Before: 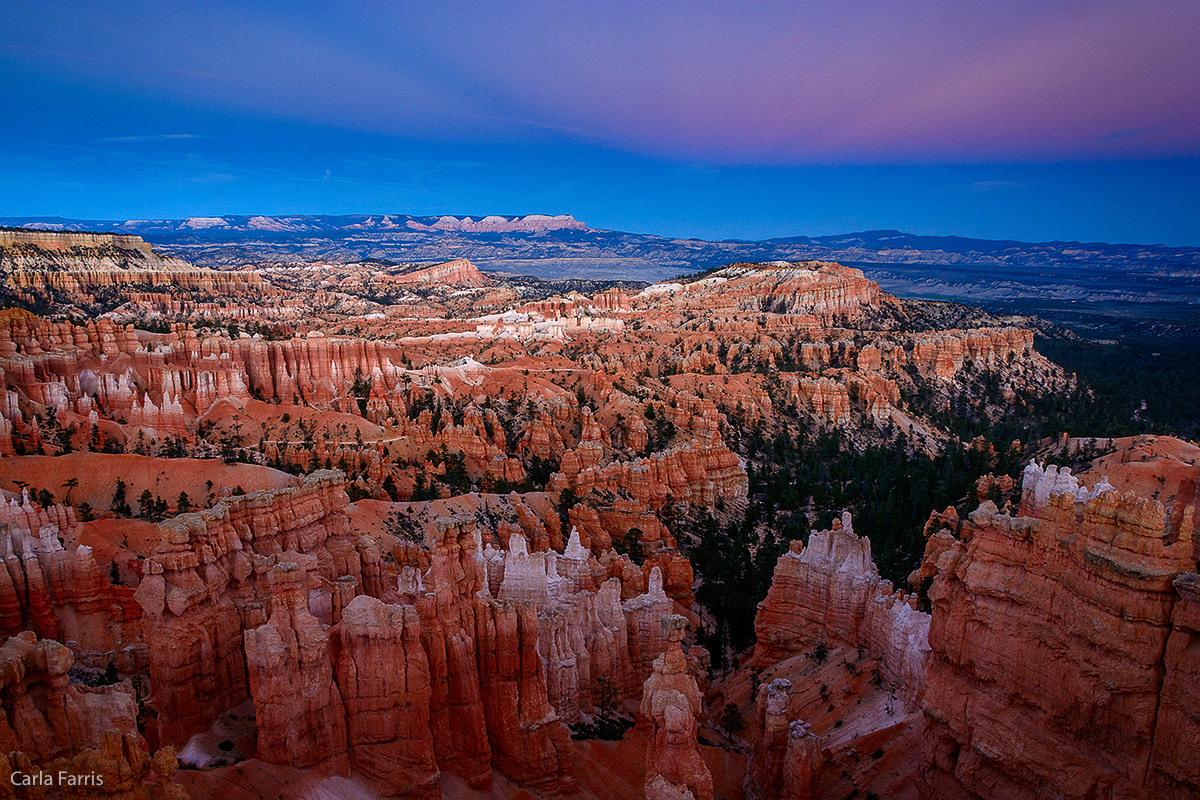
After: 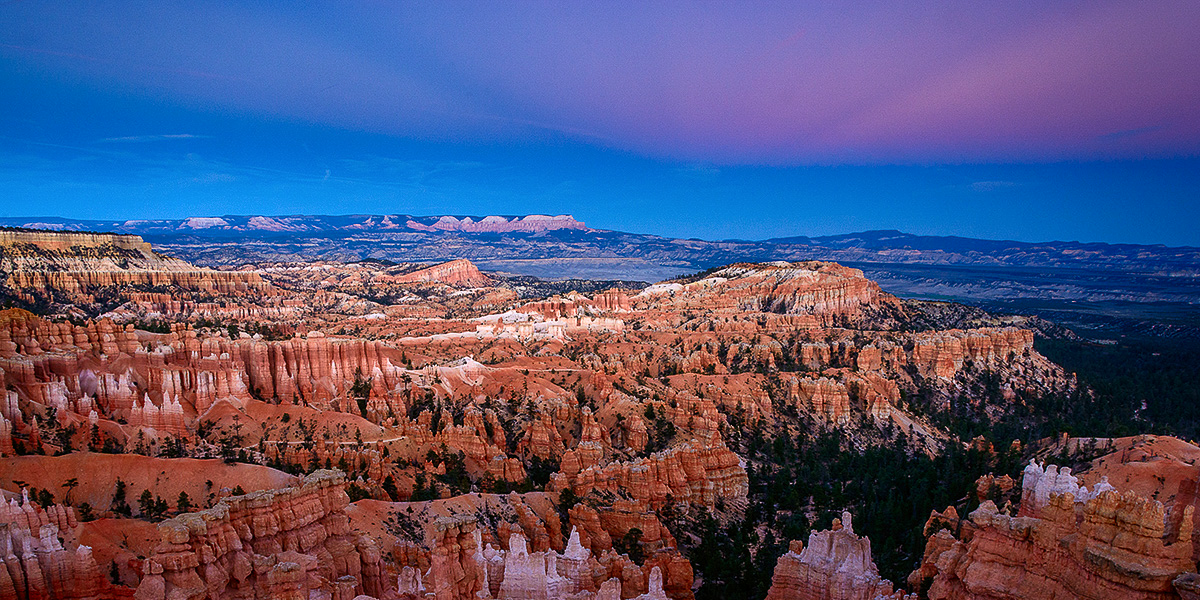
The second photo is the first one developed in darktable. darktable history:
crop: bottom 24.992%
tone equalizer: edges refinement/feathering 500, mask exposure compensation -1.57 EV, preserve details no
contrast brightness saturation: contrast 0.098, brightness 0.024, saturation 0.019
velvia: on, module defaults
